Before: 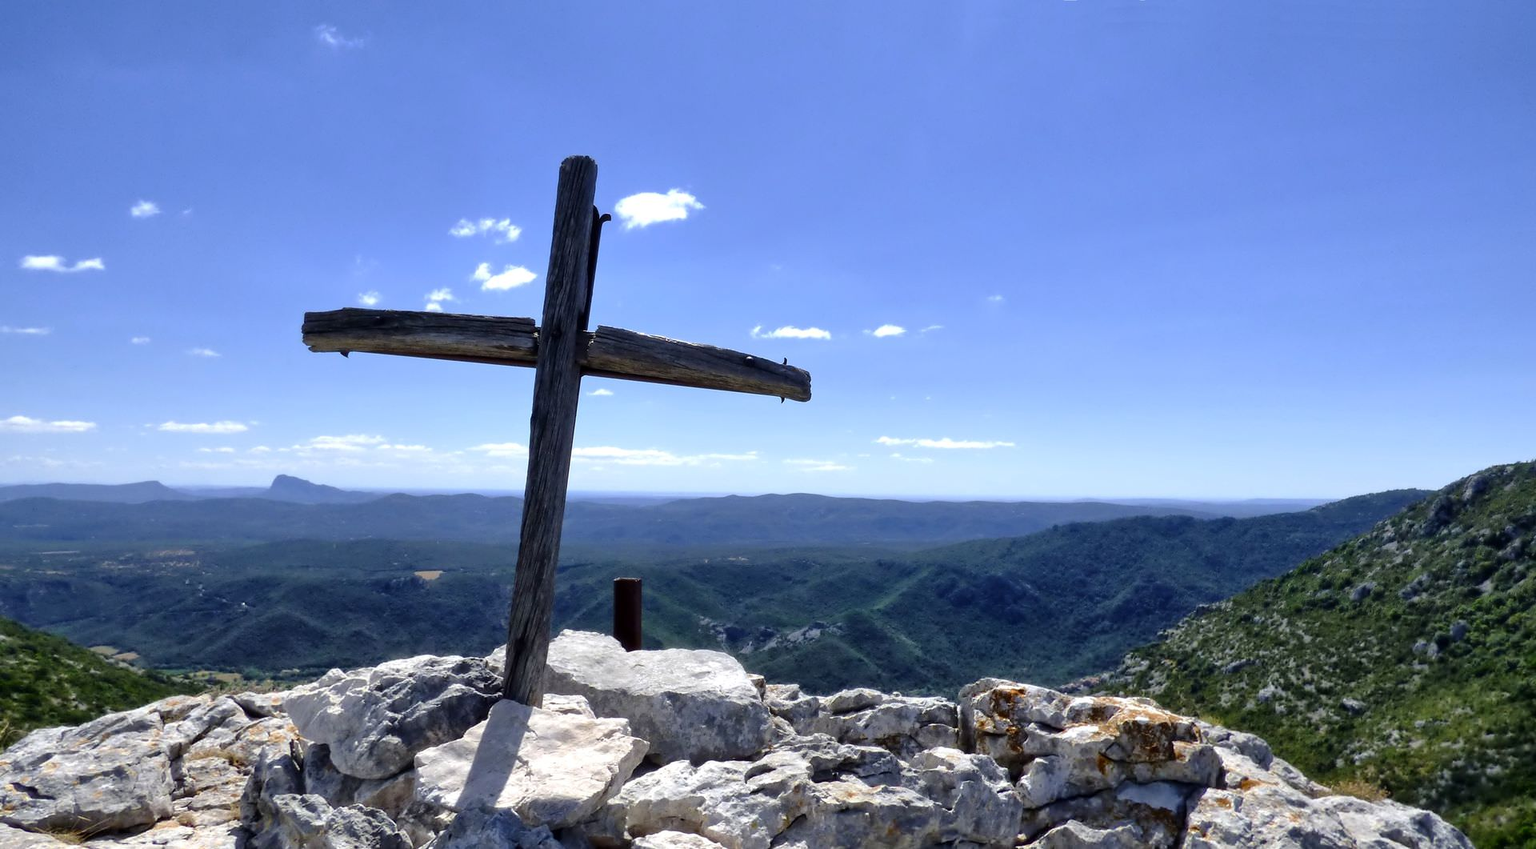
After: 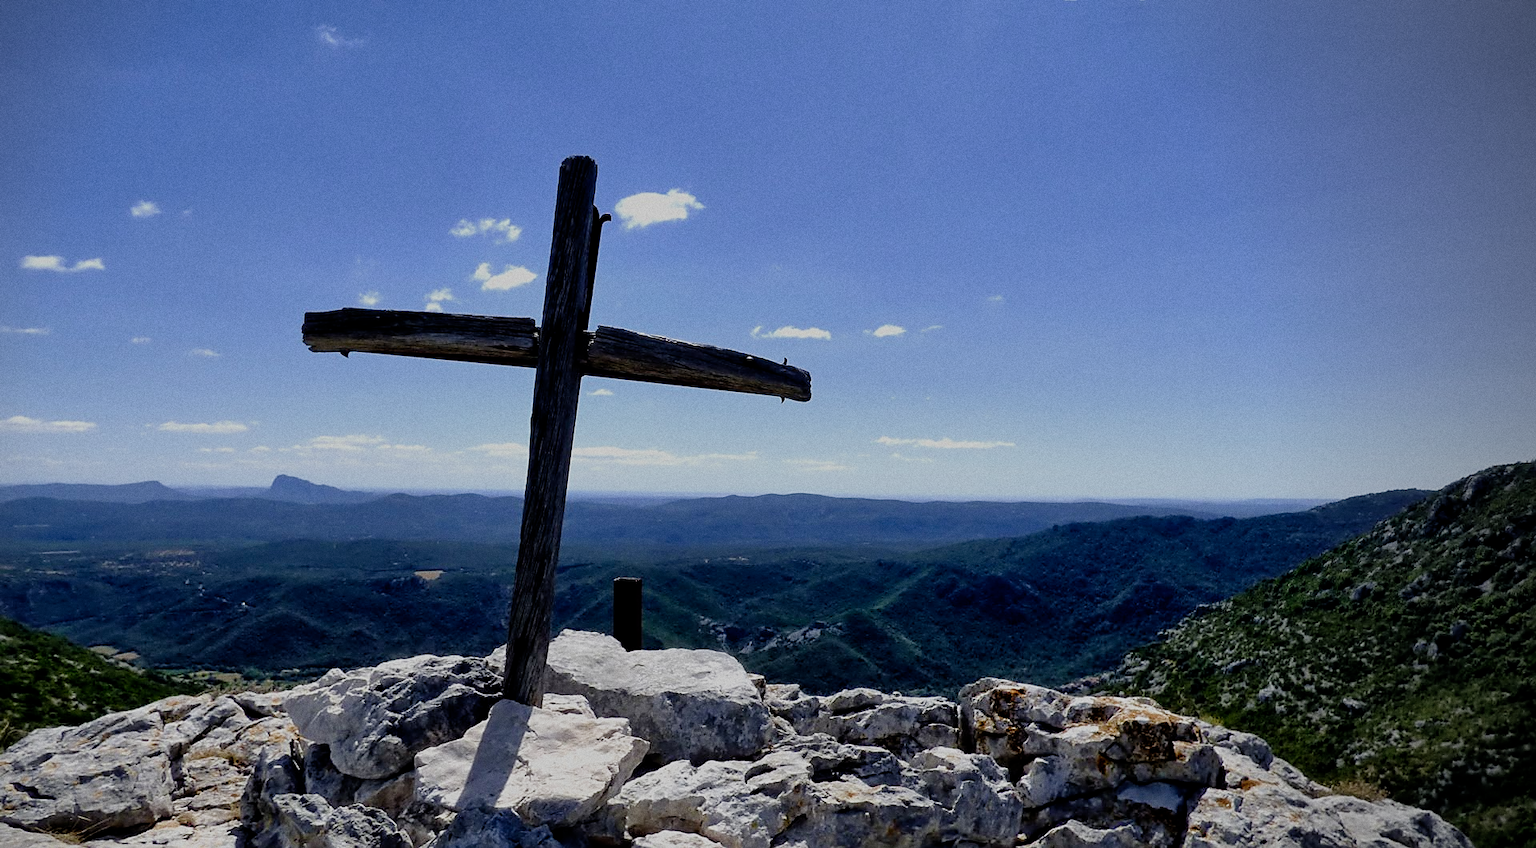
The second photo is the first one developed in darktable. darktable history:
vignetting: center (-0.15, 0.013)
grain: coarseness 0.09 ISO
sharpen: on, module defaults
filmic rgb: middle gray luminance 29%, black relative exposure -10.3 EV, white relative exposure 5.5 EV, threshold 6 EV, target black luminance 0%, hardness 3.95, latitude 2.04%, contrast 1.132, highlights saturation mix 5%, shadows ↔ highlights balance 15.11%, add noise in highlights 0, preserve chrominance no, color science v3 (2019), use custom middle-gray values true, iterations of high-quality reconstruction 0, contrast in highlights soft, enable highlight reconstruction true
